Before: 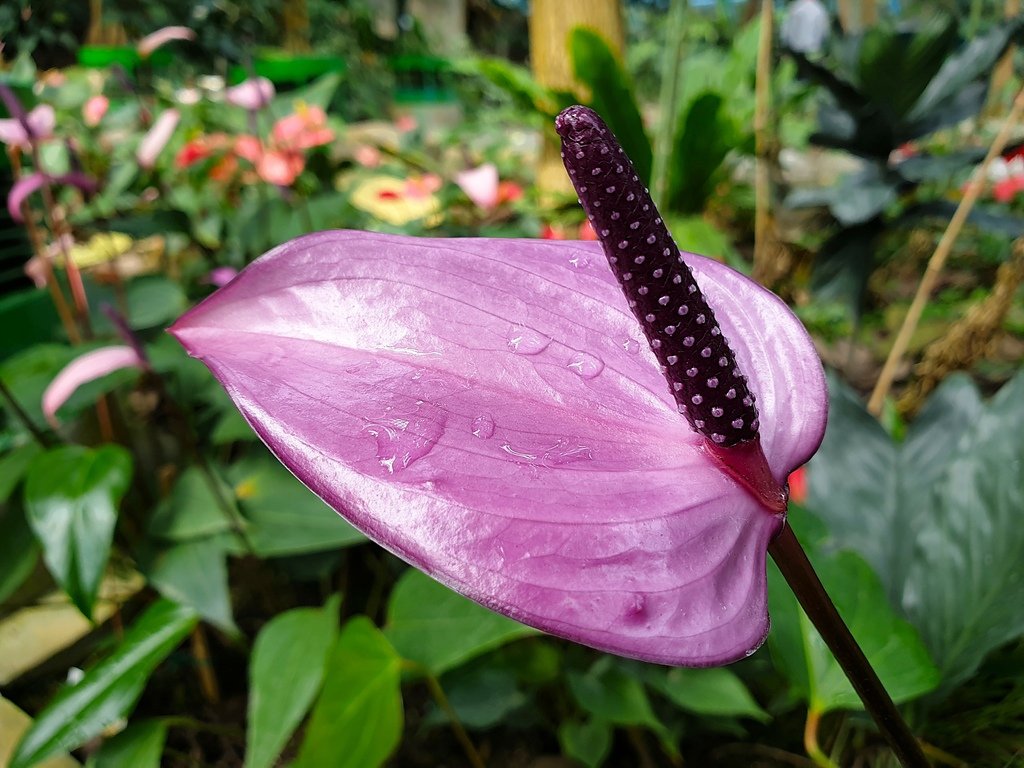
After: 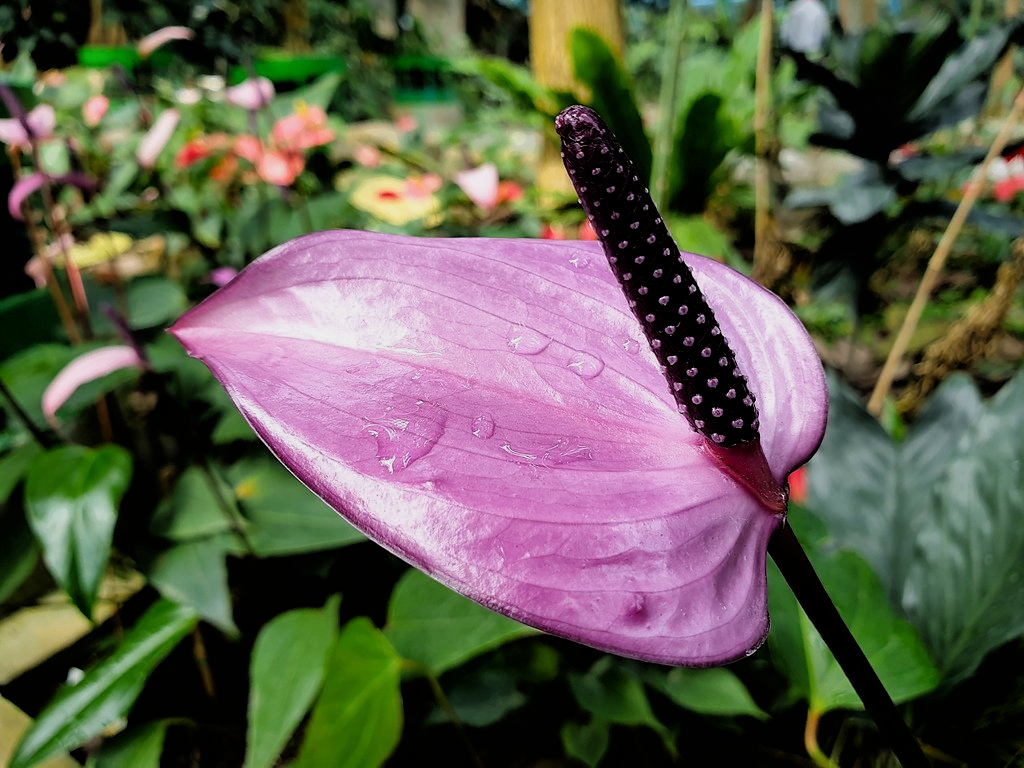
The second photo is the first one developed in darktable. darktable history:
filmic rgb: black relative exposure -5.13 EV, white relative exposure 3.2 EV, hardness 3.47, contrast 1.202, highlights saturation mix -48.65%
